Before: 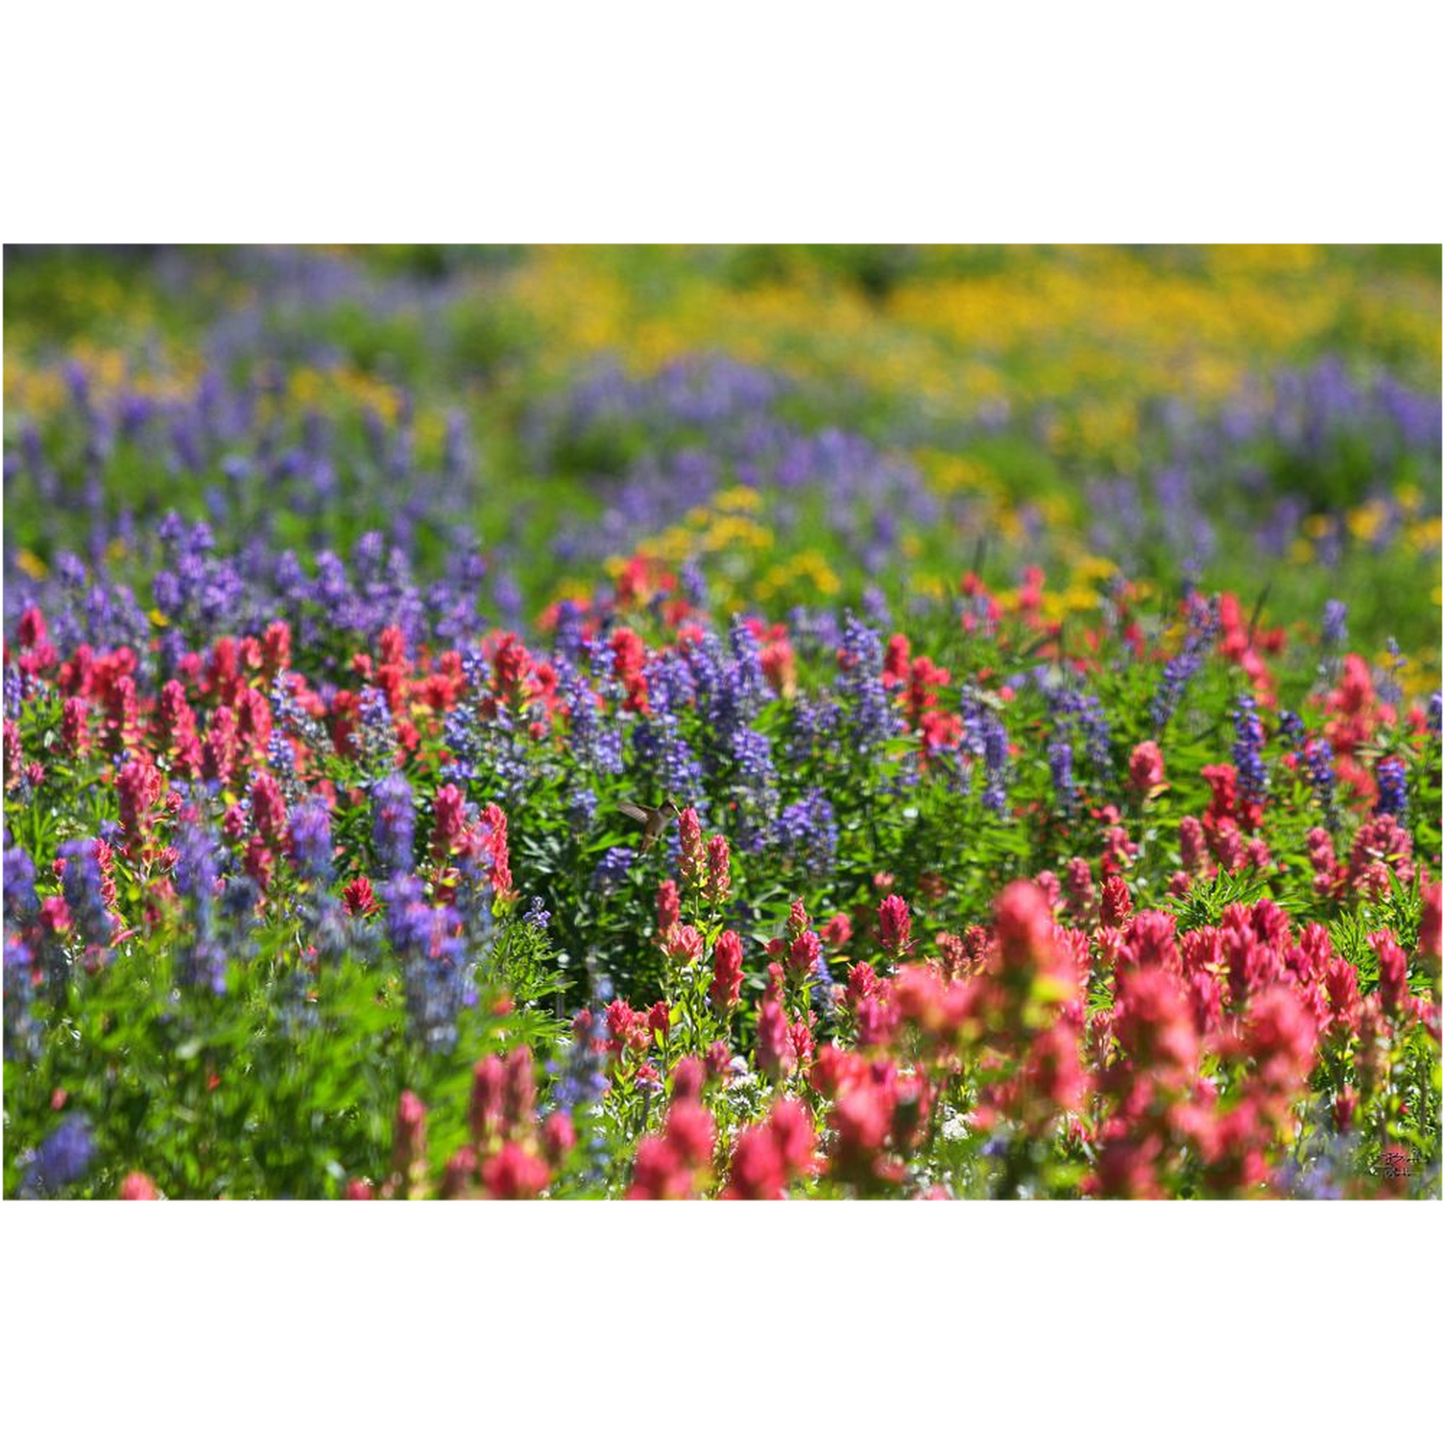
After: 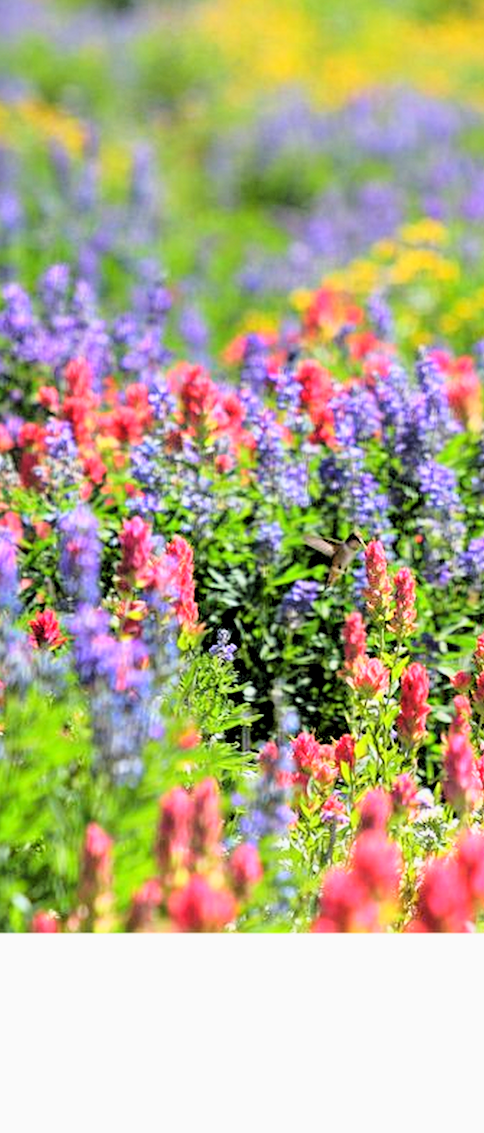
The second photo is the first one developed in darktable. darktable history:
crop and rotate: left 21.77%, top 18.528%, right 44.676%, bottom 2.997%
base curve: curves: ch0 [(0, 0) (0.028, 0.03) (0.121, 0.232) (0.46, 0.748) (0.859, 0.968) (1, 1)]
rgb levels: preserve colors sum RGB, levels [[0.038, 0.433, 0.934], [0, 0.5, 1], [0, 0.5, 1]]
tone equalizer: on, module defaults
